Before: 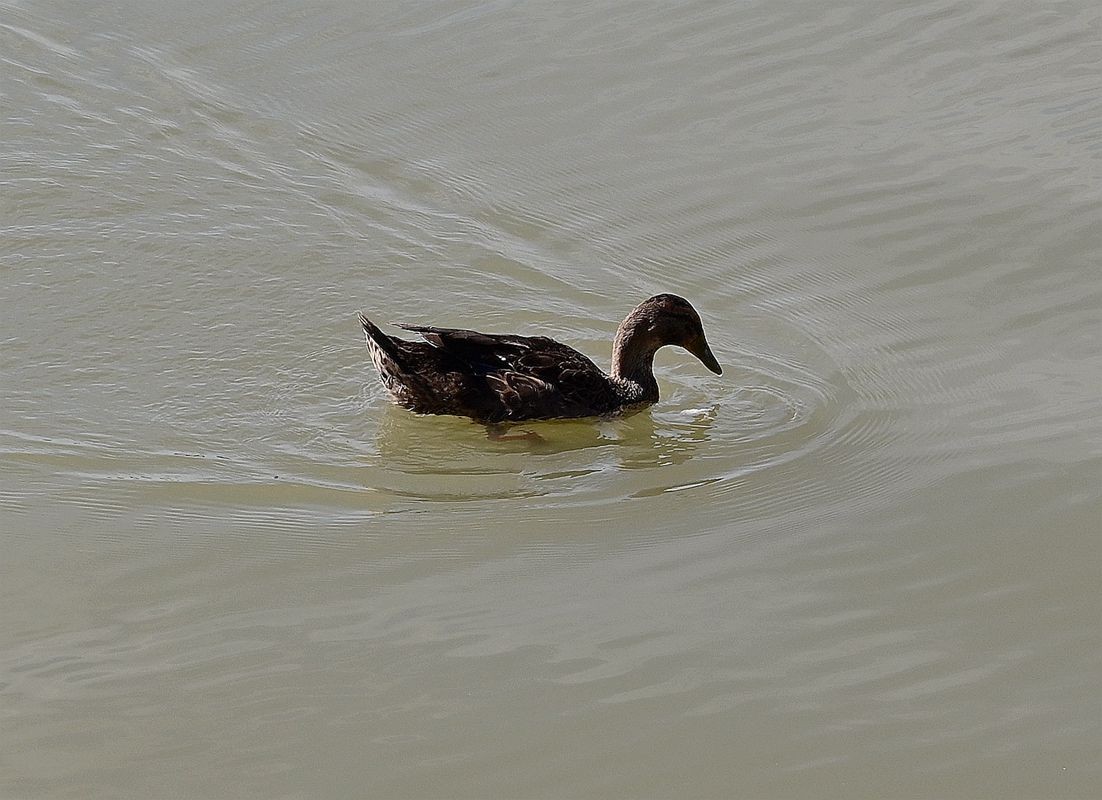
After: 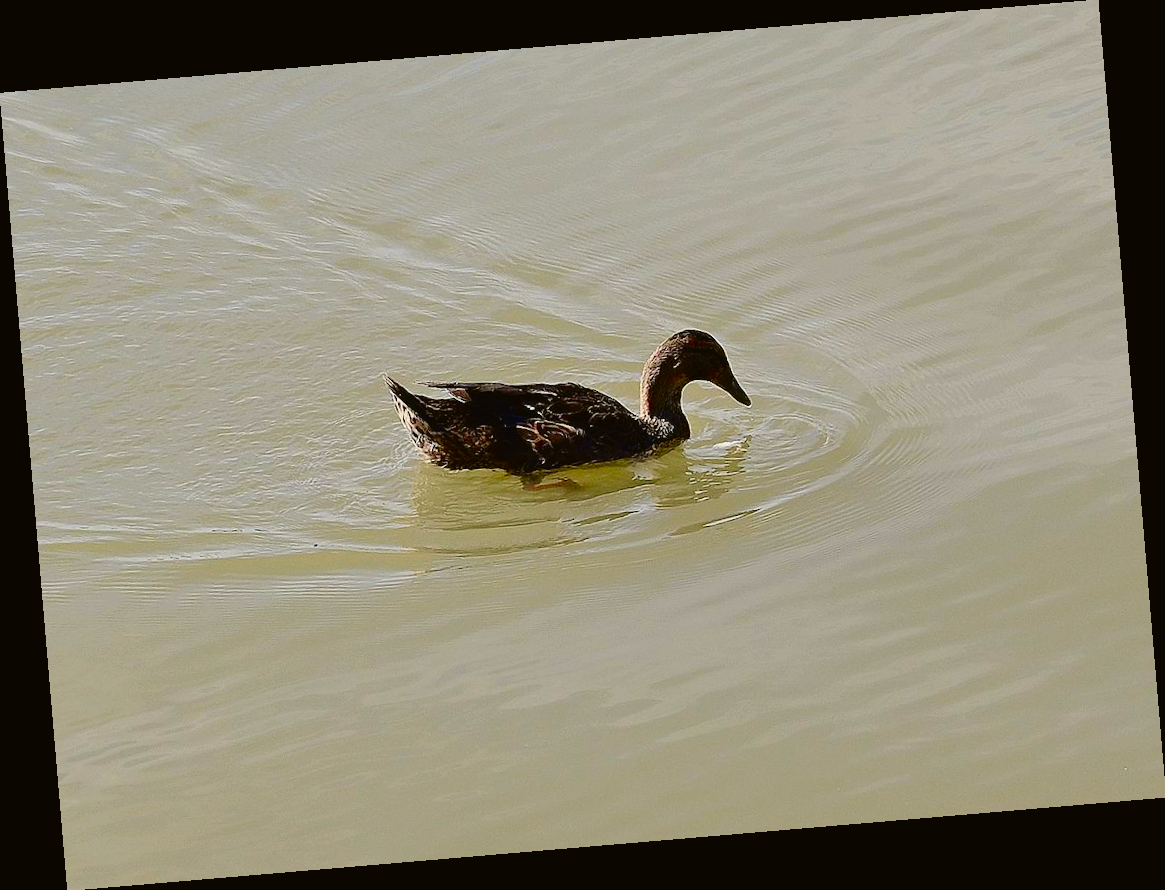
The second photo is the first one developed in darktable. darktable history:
tone curve: curves: ch0 [(0, 0.021) (0.049, 0.044) (0.152, 0.14) (0.328, 0.377) (0.473, 0.543) (0.641, 0.705) (0.85, 0.894) (1, 0.969)]; ch1 [(0, 0) (0.302, 0.331) (0.427, 0.433) (0.472, 0.47) (0.502, 0.503) (0.527, 0.524) (0.564, 0.591) (0.602, 0.632) (0.677, 0.701) (0.859, 0.885) (1, 1)]; ch2 [(0, 0) (0.33, 0.301) (0.447, 0.44) (0.487, 0.496) (0.502, 0.516) (0.535, 0.563) (0.565, 0.6) (0.618, 0.629) (1, 1)], color space Lab, independent channels, preserve colors none
color balance rgb: perceptual saturation grading › global saturation 35%, perceptual saturation grading › highlights -30%, perceptual saturation grading › shadows 35%, perceptual brilliance grading › global brilliance 3%, perceptual brilliance grading › highlights -3%, perceptual brilliance grading › shadows 3%
rotate and perspective: rotation -4.86°, automatic cropping off
